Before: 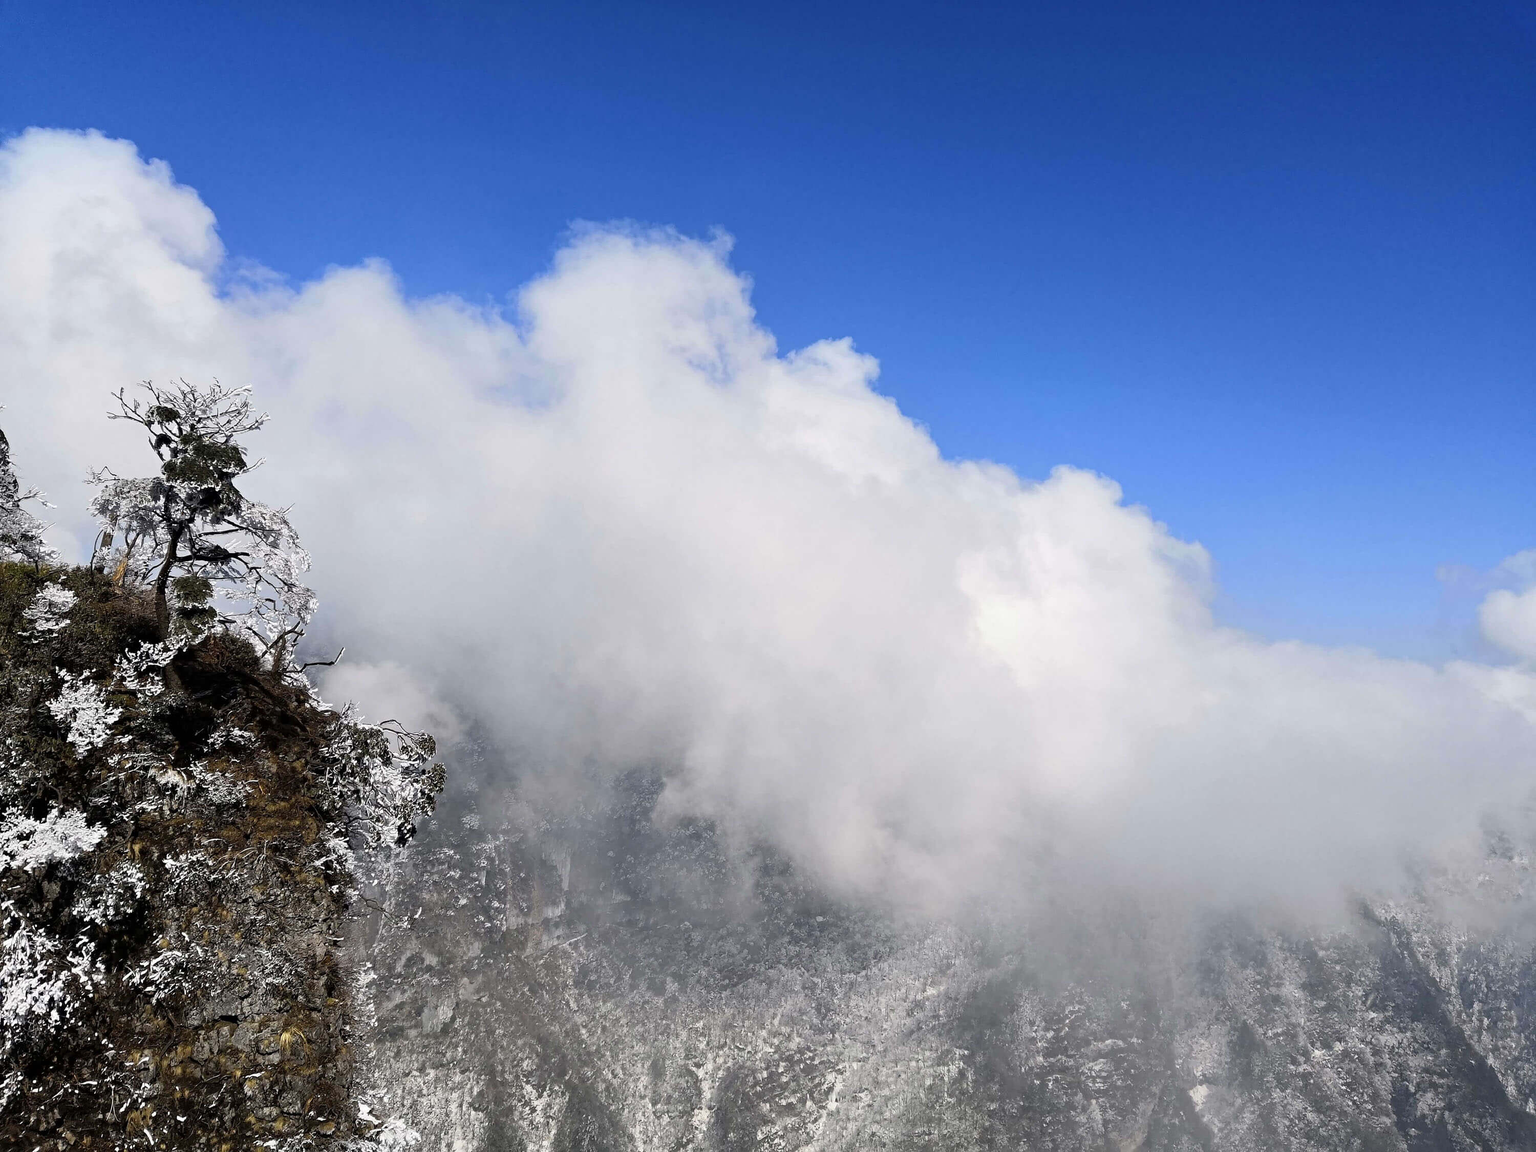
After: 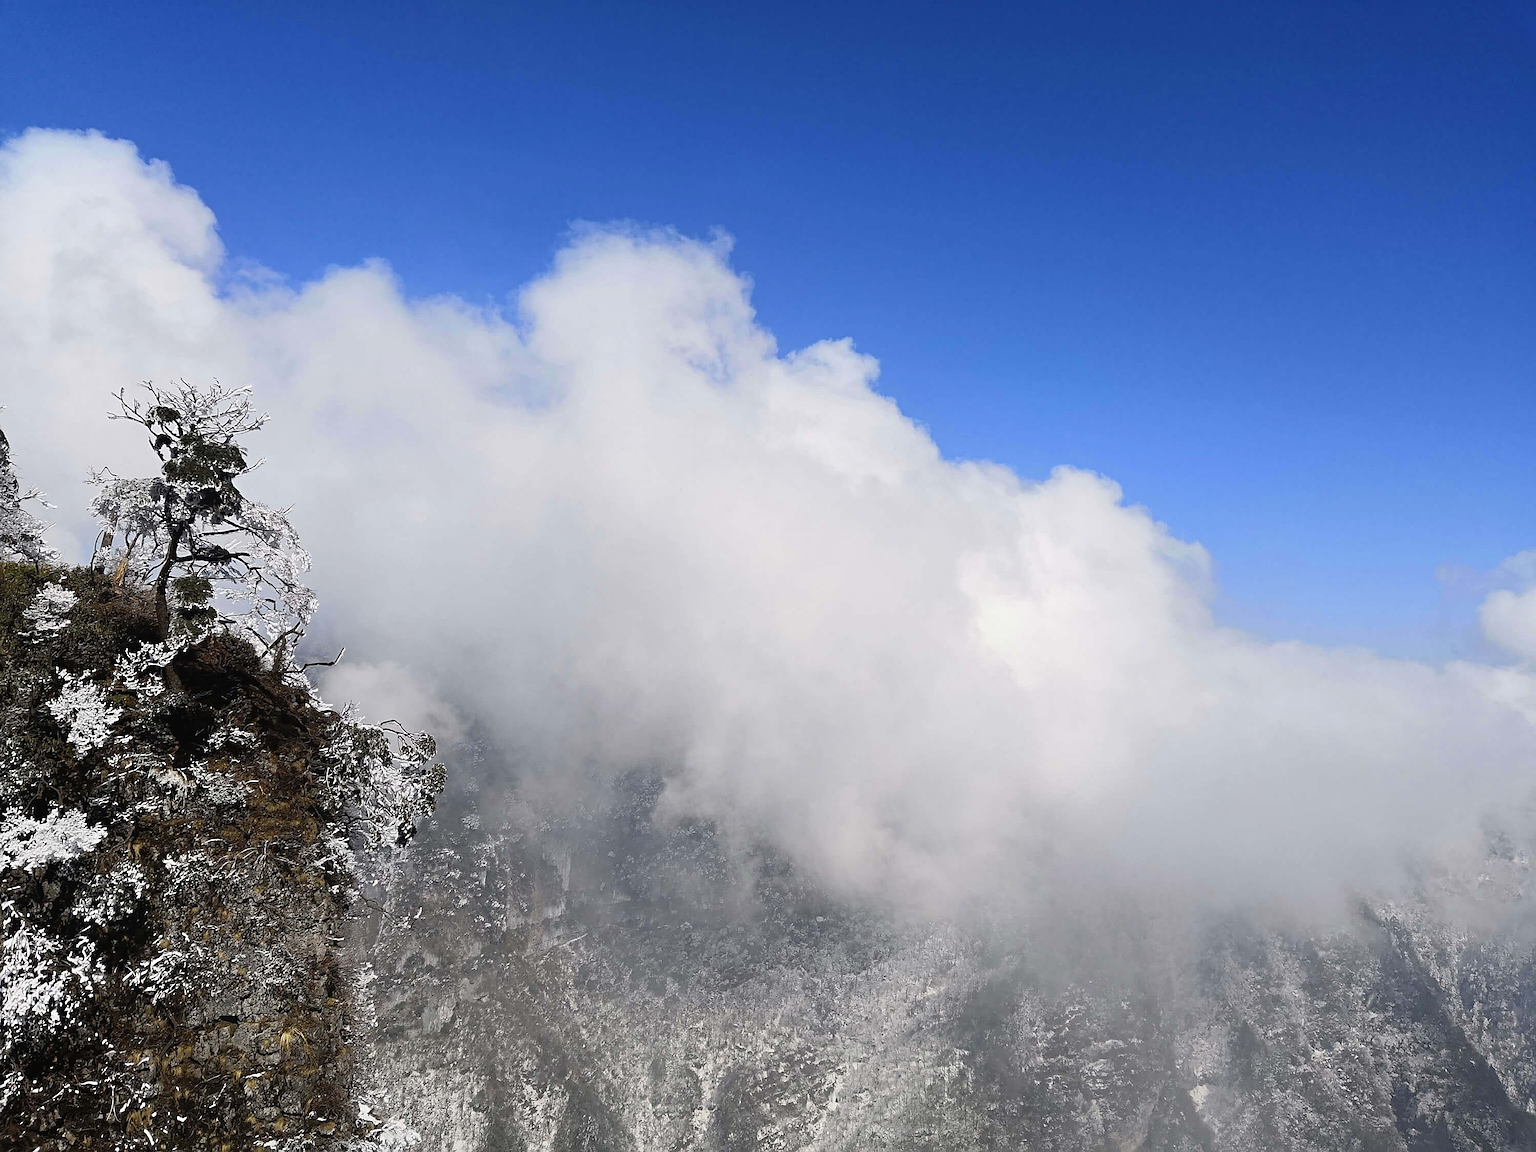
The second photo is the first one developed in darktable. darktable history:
contrast equalizer: octaves 7, y [[0.6 ×6], [0.55 ×6], [0 ×6], [0 ×6], [0 ×6]], mix -0.3
sharpen: on, module defaults
